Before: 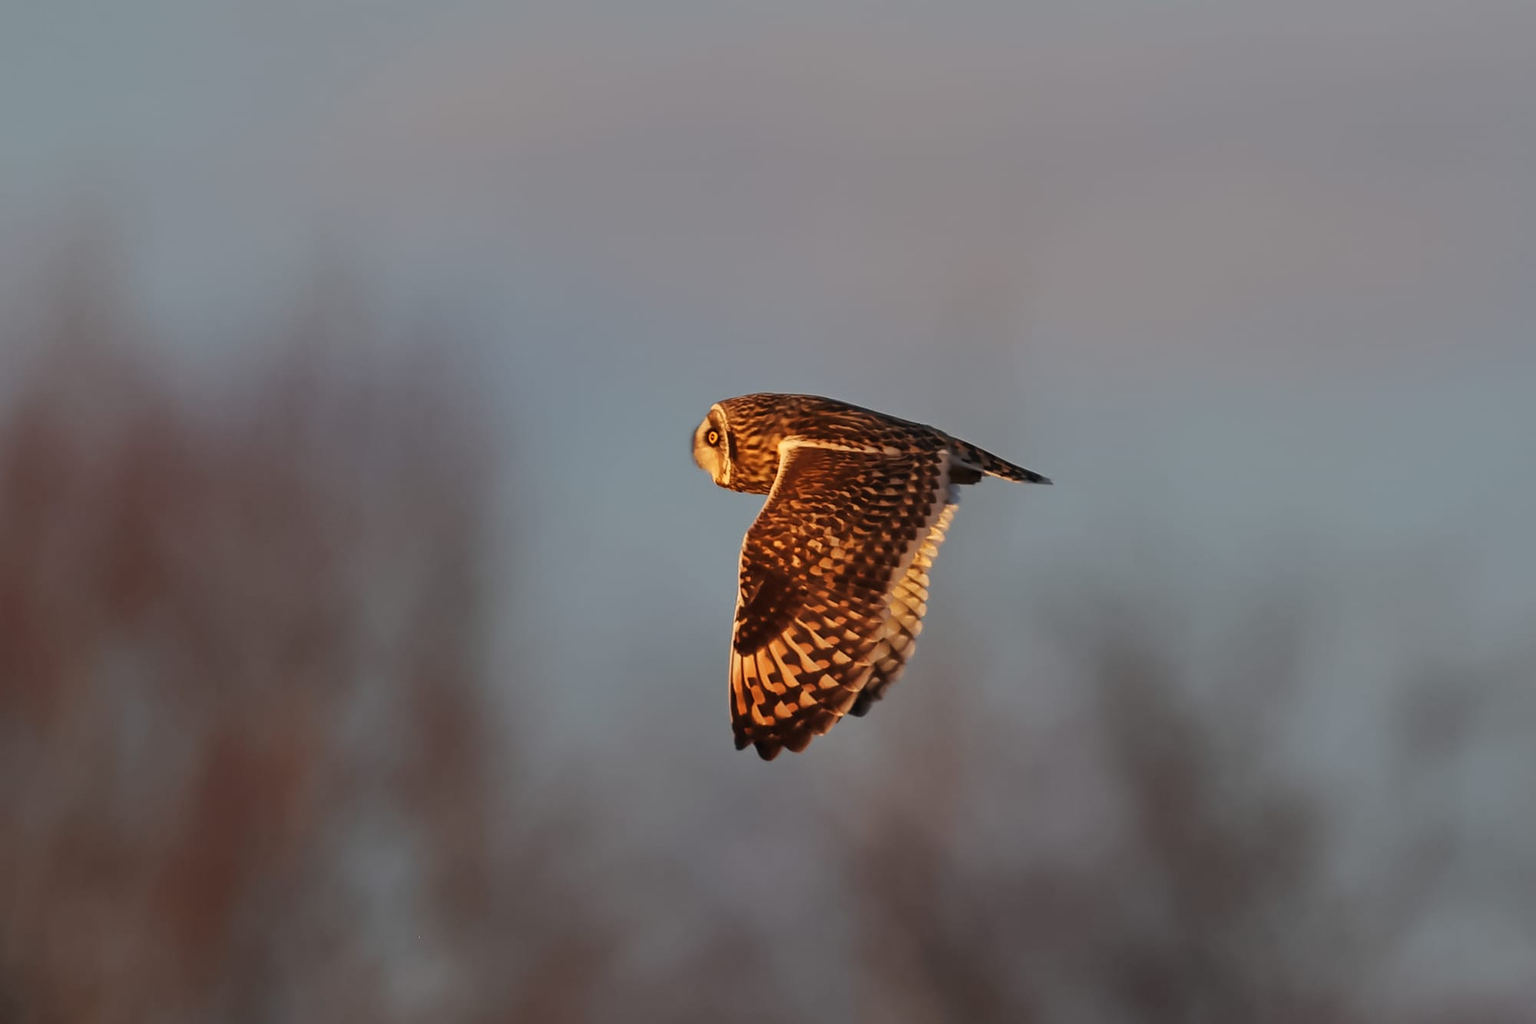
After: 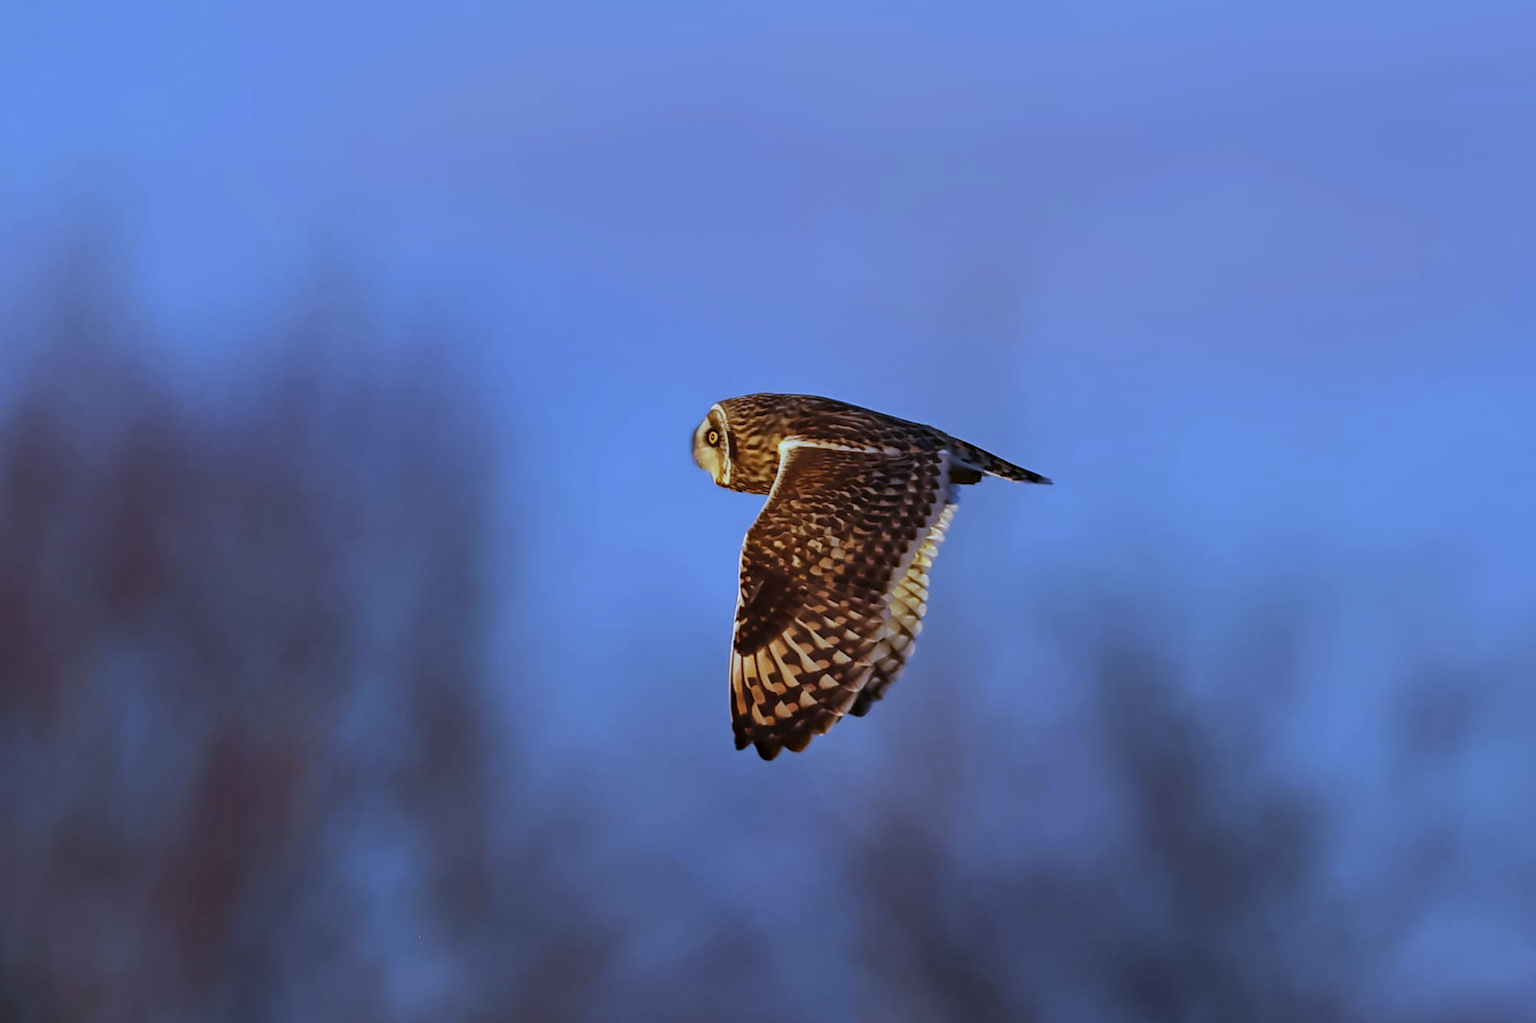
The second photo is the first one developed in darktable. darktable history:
white balance: red 0.766, blue 1.537
haze removal: compatibility mode true, adaptive false
